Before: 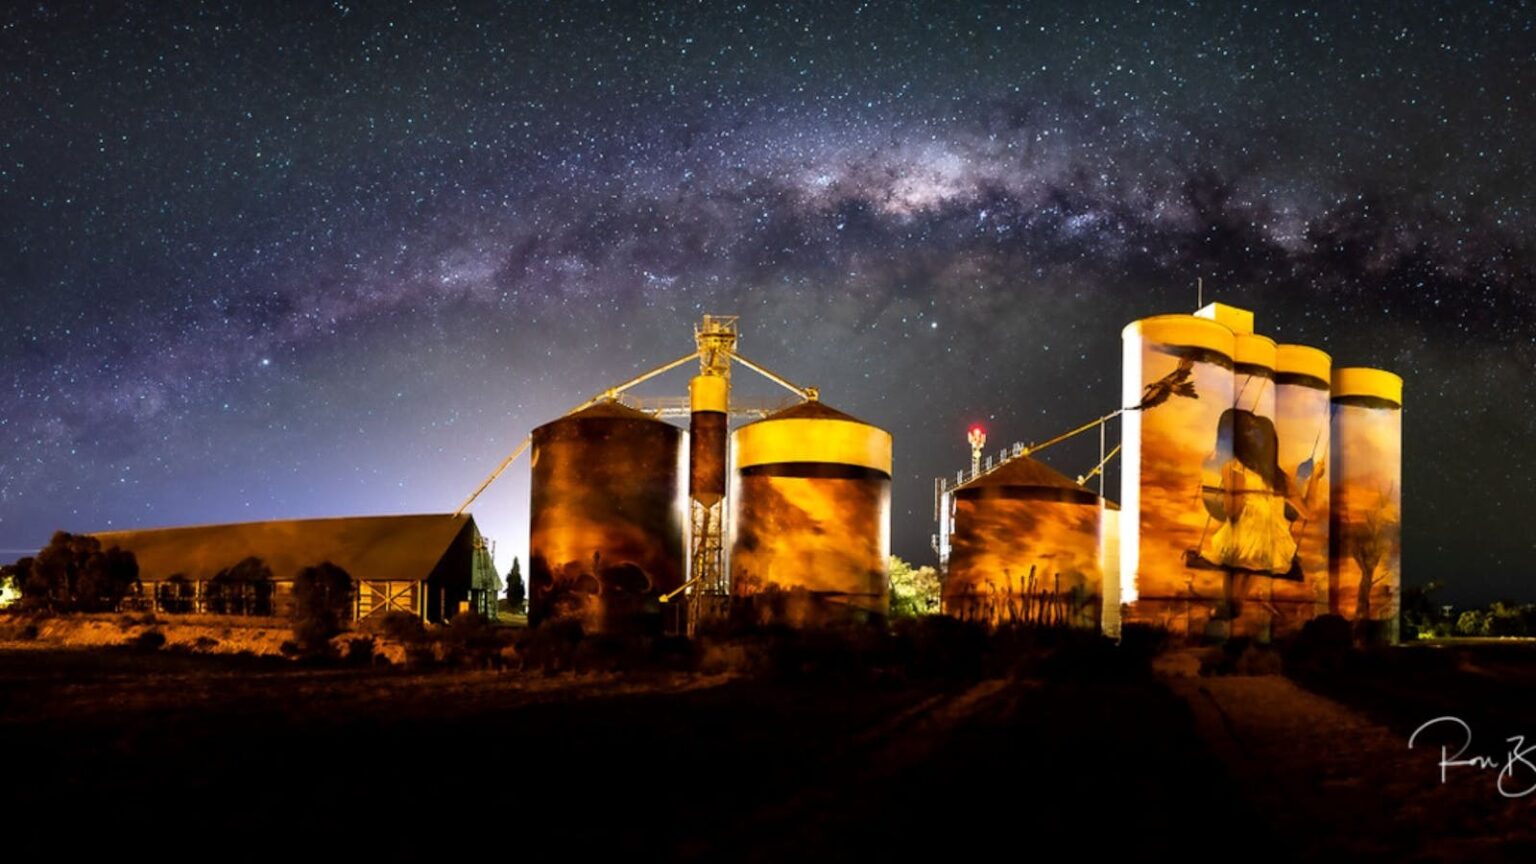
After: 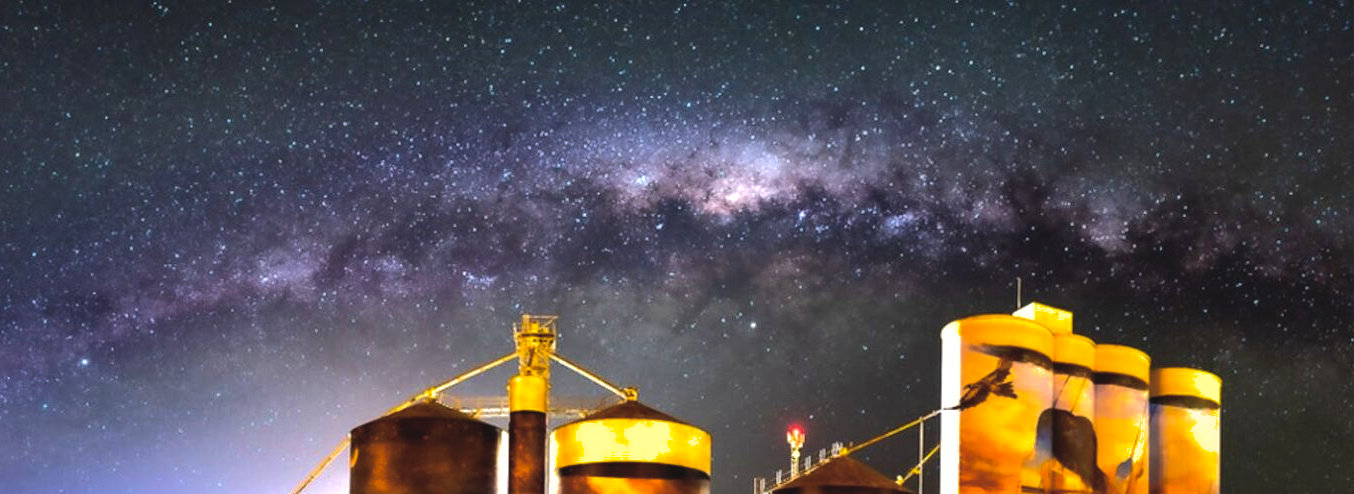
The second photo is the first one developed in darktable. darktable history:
shadows and highlights: on, module defaults
color balance rgb: global offset › luminance 0.71%, perceptual saturation grading › global saturation -11.5%, perceptual brilliance grading › highlights 17.77%, perceptual brilliance grading › mid-tones 31.71%, perceptual brilliance grading › shadows -31.01%, global vibrance 50%
crop and rotate: left 11.812%, bottom 42.776%
